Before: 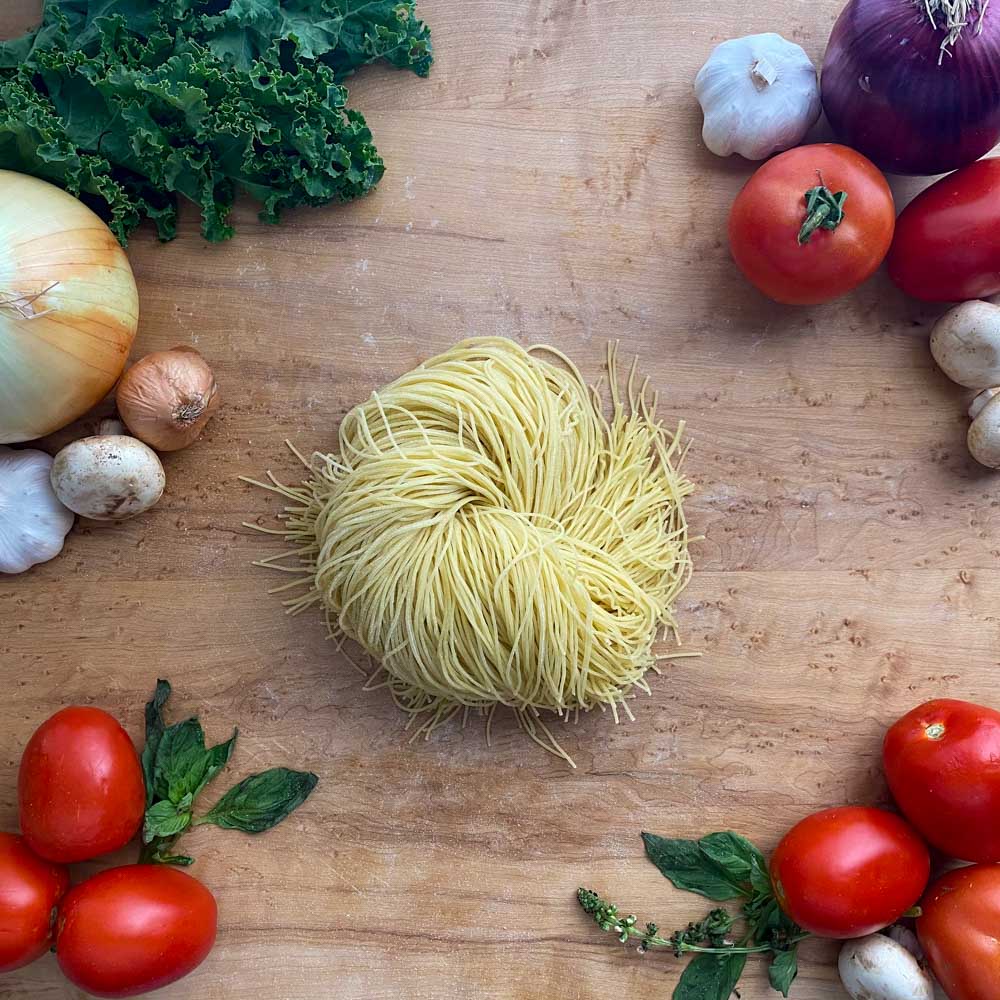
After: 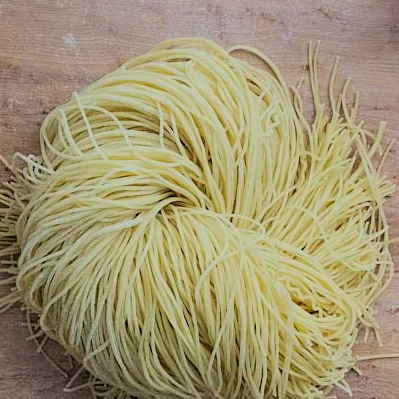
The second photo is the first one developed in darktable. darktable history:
crop: left 30%, top 30%, right 30%, bottom 30%
filmic rgb: black relative exposure -6.15 EV, white relative exposure 6.96 EV, hardness 2.23, color science v6 (2022)
